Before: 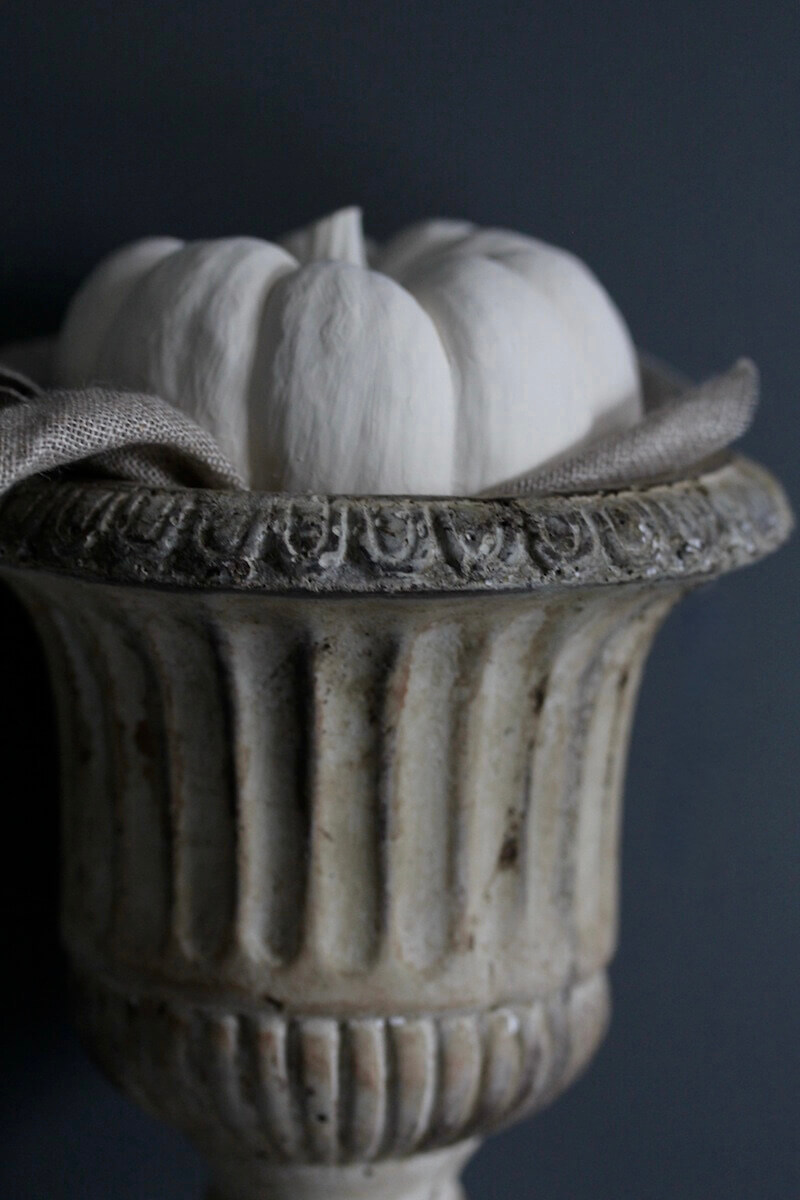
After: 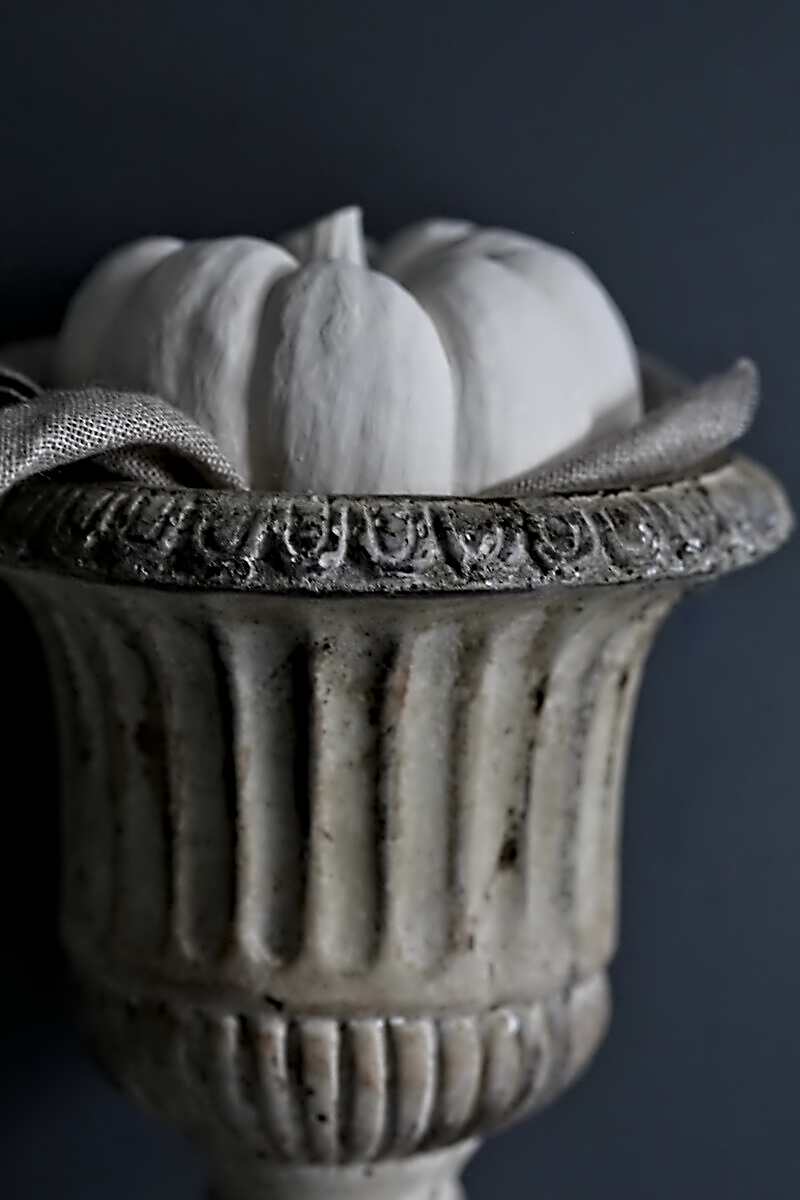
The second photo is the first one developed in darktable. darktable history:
sharpen: on, module defaults
contrast equalizer: octaves 7, y [[0.5, 0.542, 0.583, 0.625, 0.667, 0.708], [0.5 ×6], [0.5 ×6], [0, 0.033, 0.067, 0.1, 0.133, 0.167], [0, 0.05, 0.1, 0.15, 0.2, 0.25]]
